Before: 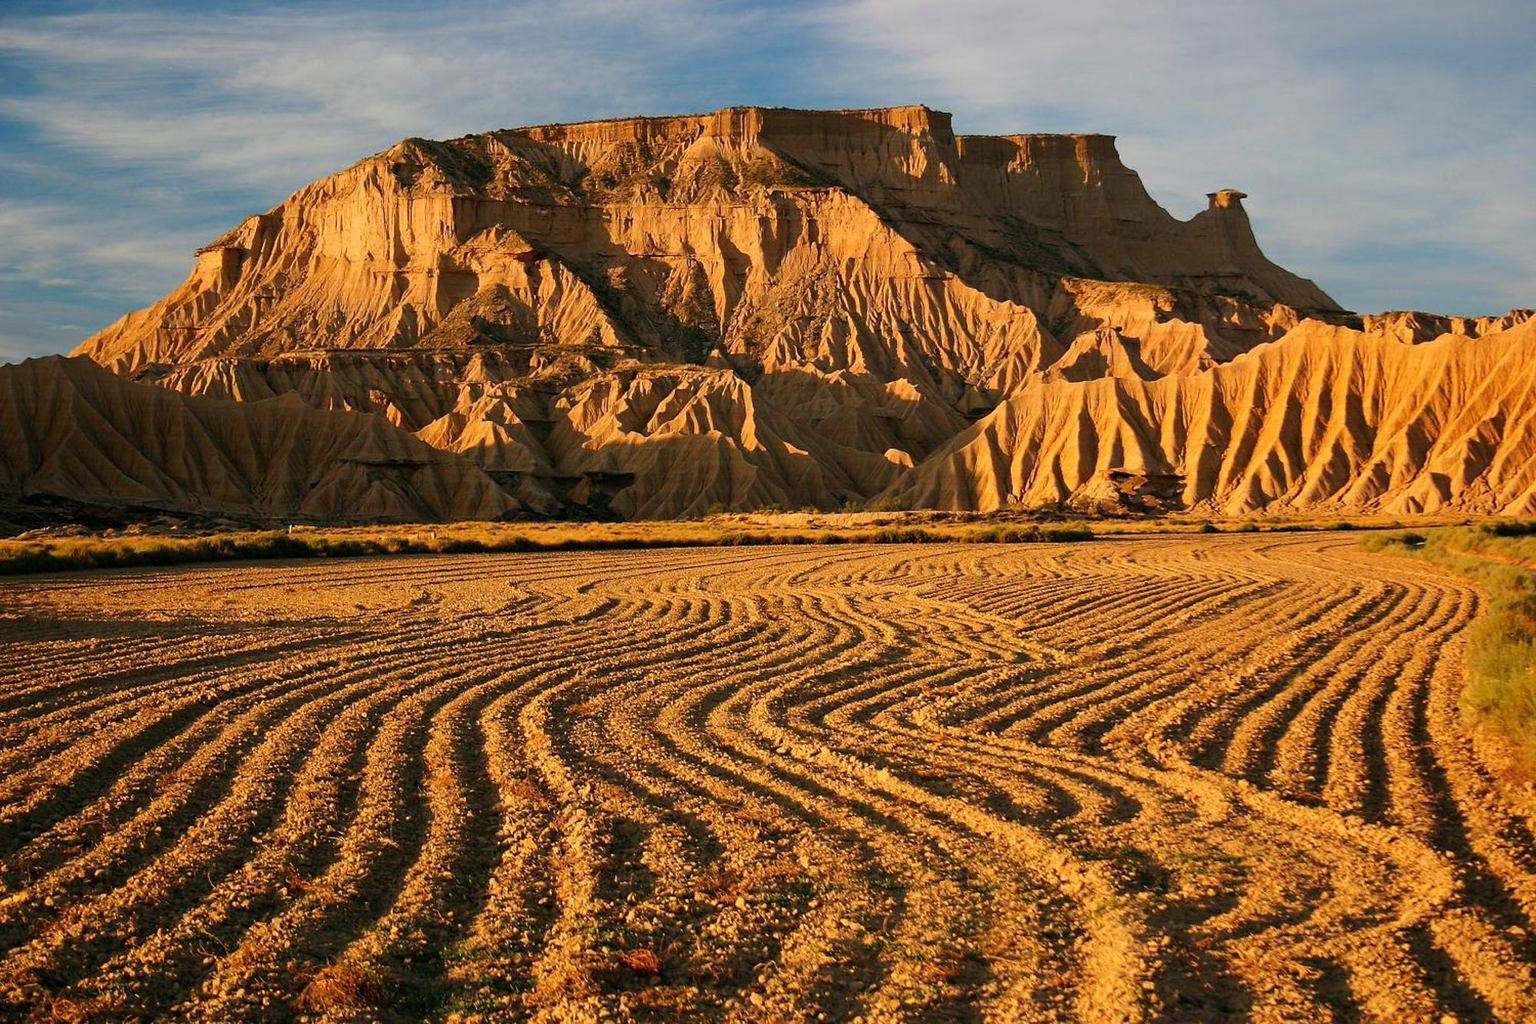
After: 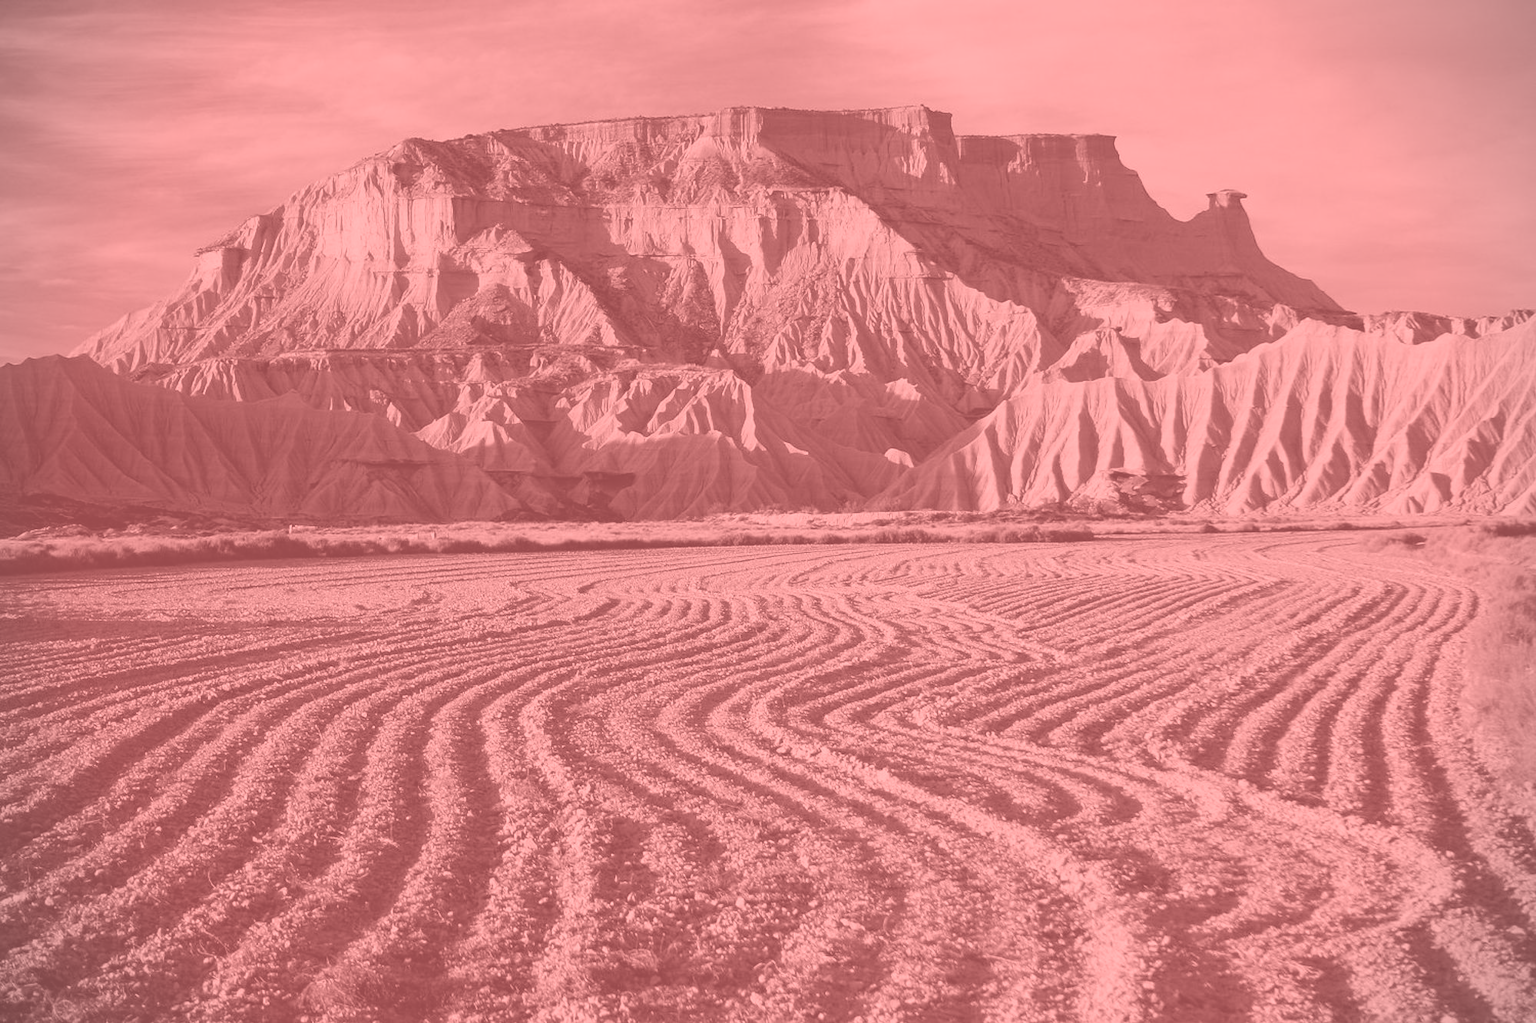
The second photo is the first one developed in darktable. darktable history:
colorize: saturation 51%, source mix 50.67%, lightness 50.67%
vignetting: fall-off start 91.19%
